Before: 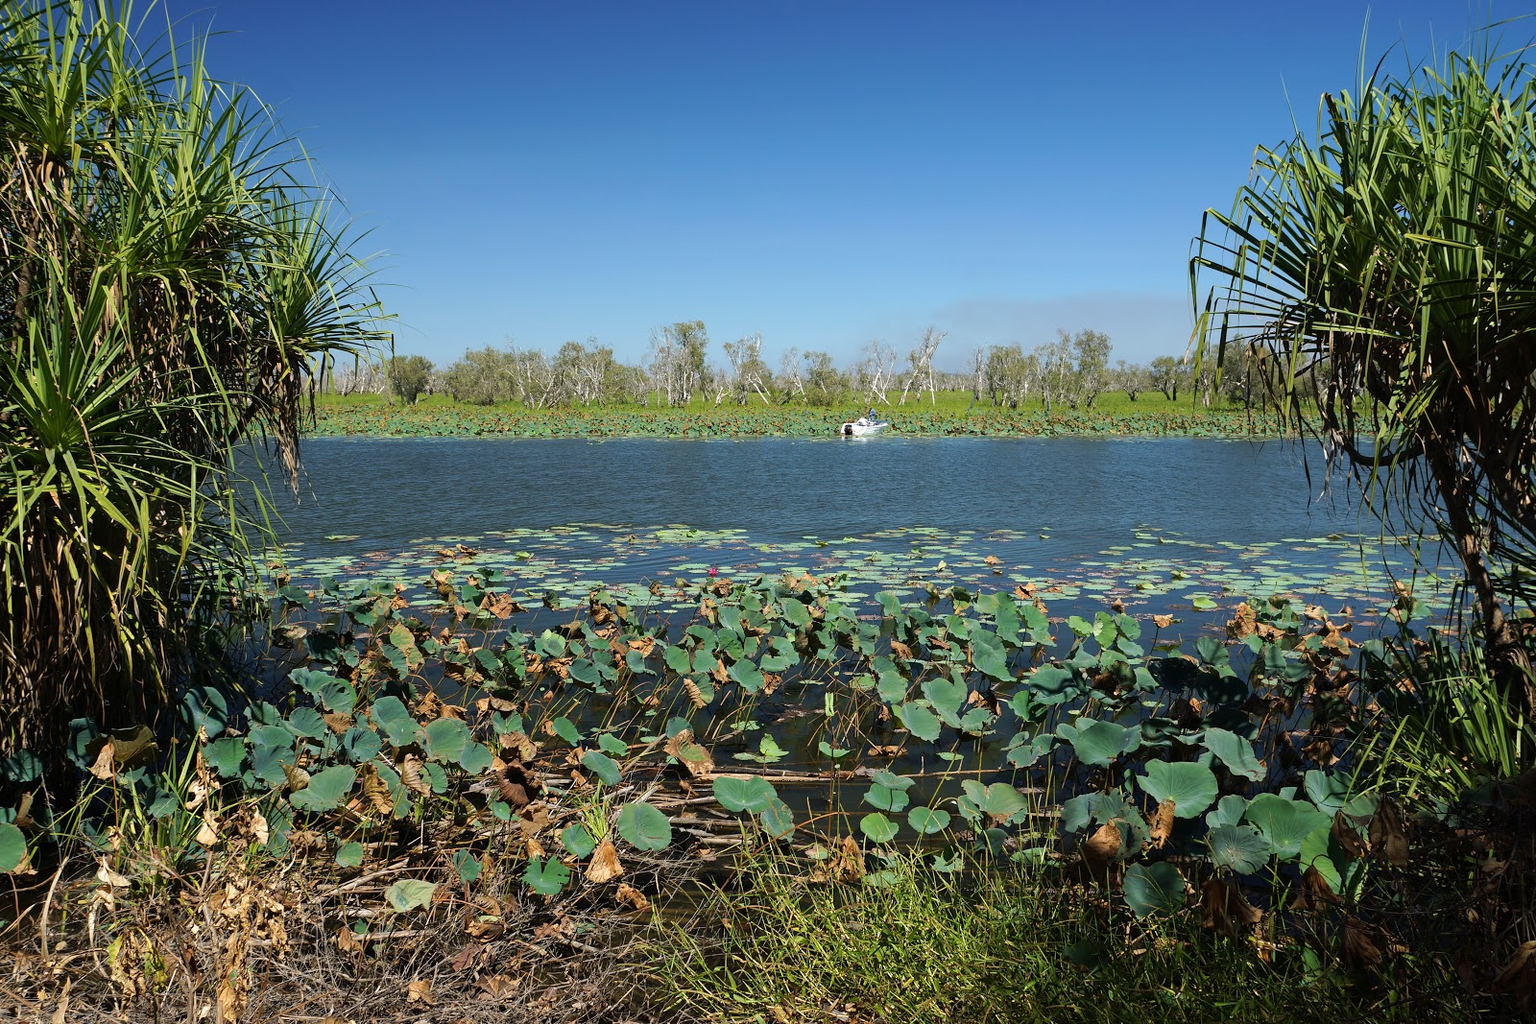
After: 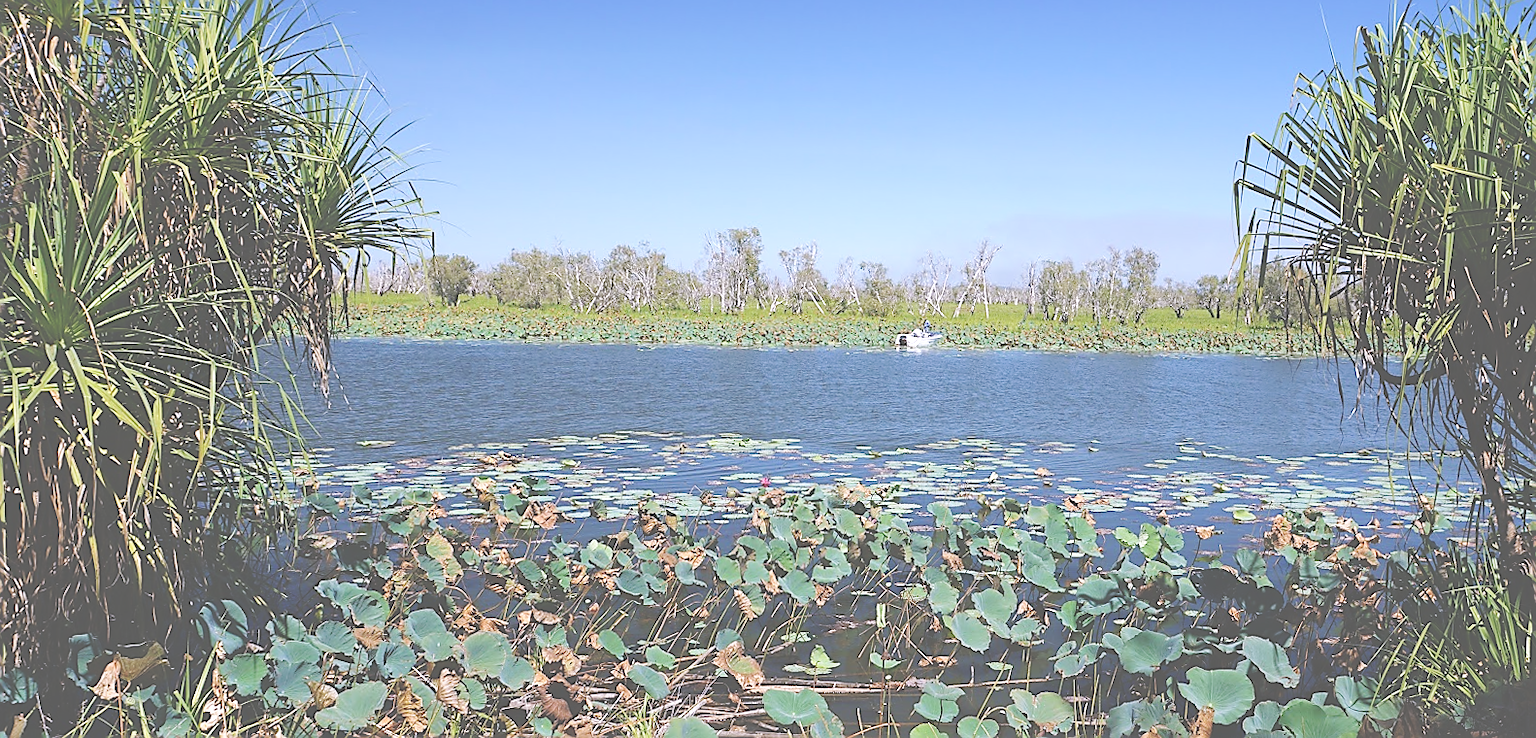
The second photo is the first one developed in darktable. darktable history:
crop: top 5.667%, bottom 17.637%
exposure: black level correction -0.071, exposure 0.5 EV, compensate highlight preservation false
rotate and perspective: rotation 0.679°, lens shift (horizontal) 0.136, crop left 0.009, crop right 0.991, crop top 0.078, crop bottom 0.95
base curve: curves: ch0 [(0, 0) (0.036, 0.025) (0.121, 0.166) (0.206, 0.329) (0.605, 0.79) (1, 1)], preserve colors none
tone equalizer: -8 EV 0.25 EV, -7 EV 0.417 EV, -6 EV 0.417 EV, -5 EV 0.25 EV, -3 EV -0.25 EV, -2 EV -0.417 EV, -1 EV -0.417 EV, +0 EV -0.25 EV, edges refinement/feathering 500, mask exposure compensation -1.57 EV, preserve details guided filter
white balance: red 1.042, blue 1.17
sharpen: radius 1.4, amount 1.25, threshold 0.7
color zones: curves: ch1 [(0.077, 0.436) (0.25, 0.5) (0.75, 0.5)]
